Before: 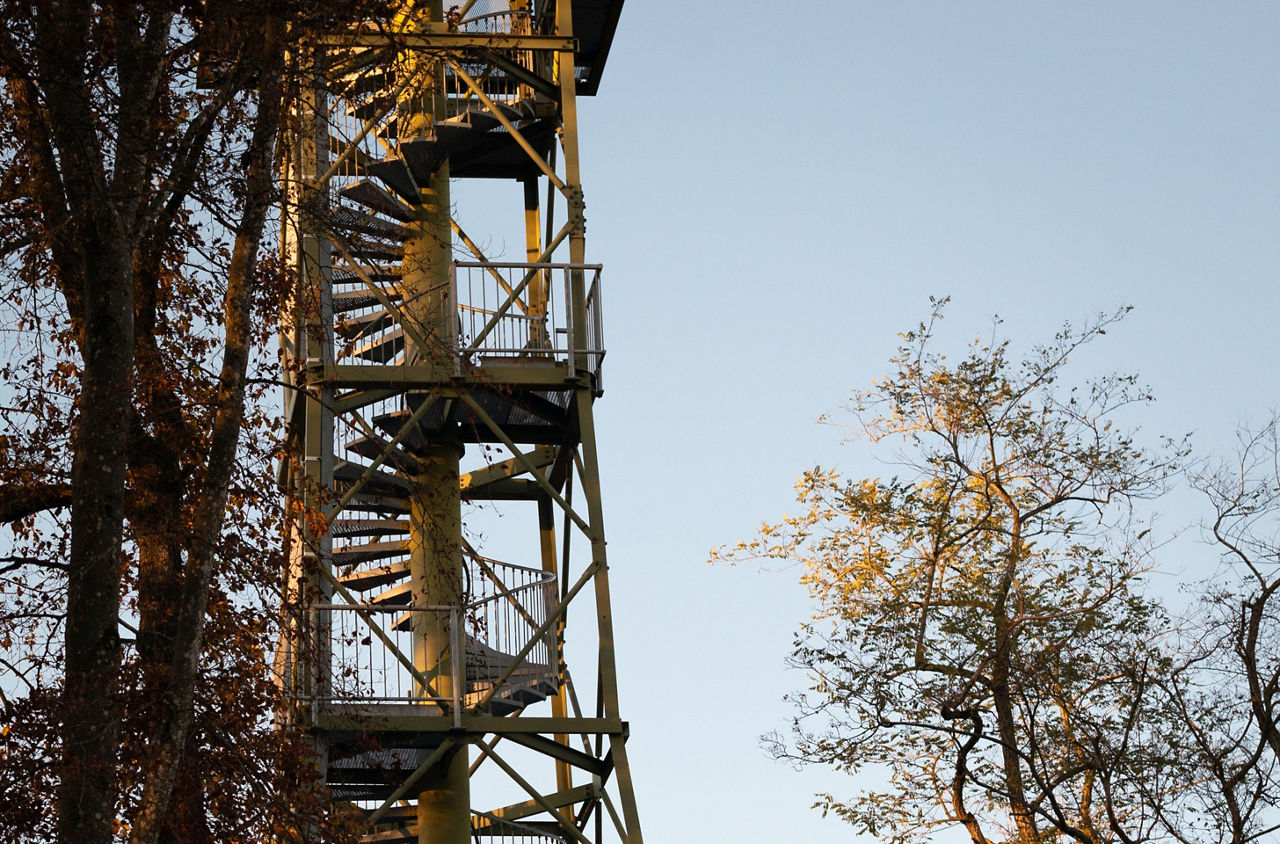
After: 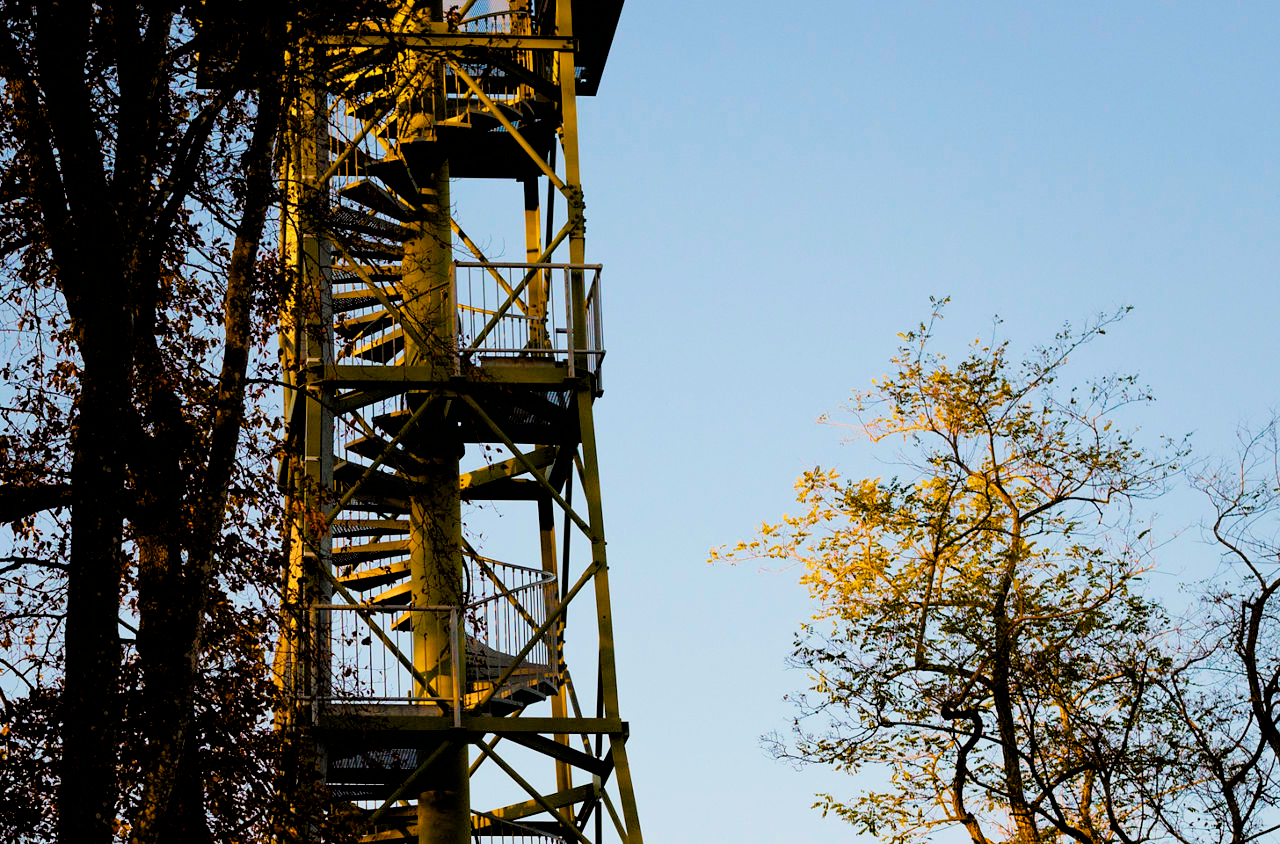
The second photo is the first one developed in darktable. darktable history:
filmic rgb: black relative exposure -3.82 EV, white relative exposure 3.48 EV, threshold 5.95 EV, hardness 2.62, contrast 1.102, enable highlight reconstruction true
color balance rgb: linear chroma grading › global chroma 25.32%, perceptual saturation grading › global saturation 39.052%, perceptual saturation grading › highlights -25.357%, perceptual saturation grading › mid-tones 35.179%, perceptual saturation grading › shadows 34.67%, perceptual brilliance grading › global brilliance 3.467%, global vibrance 59.536%
